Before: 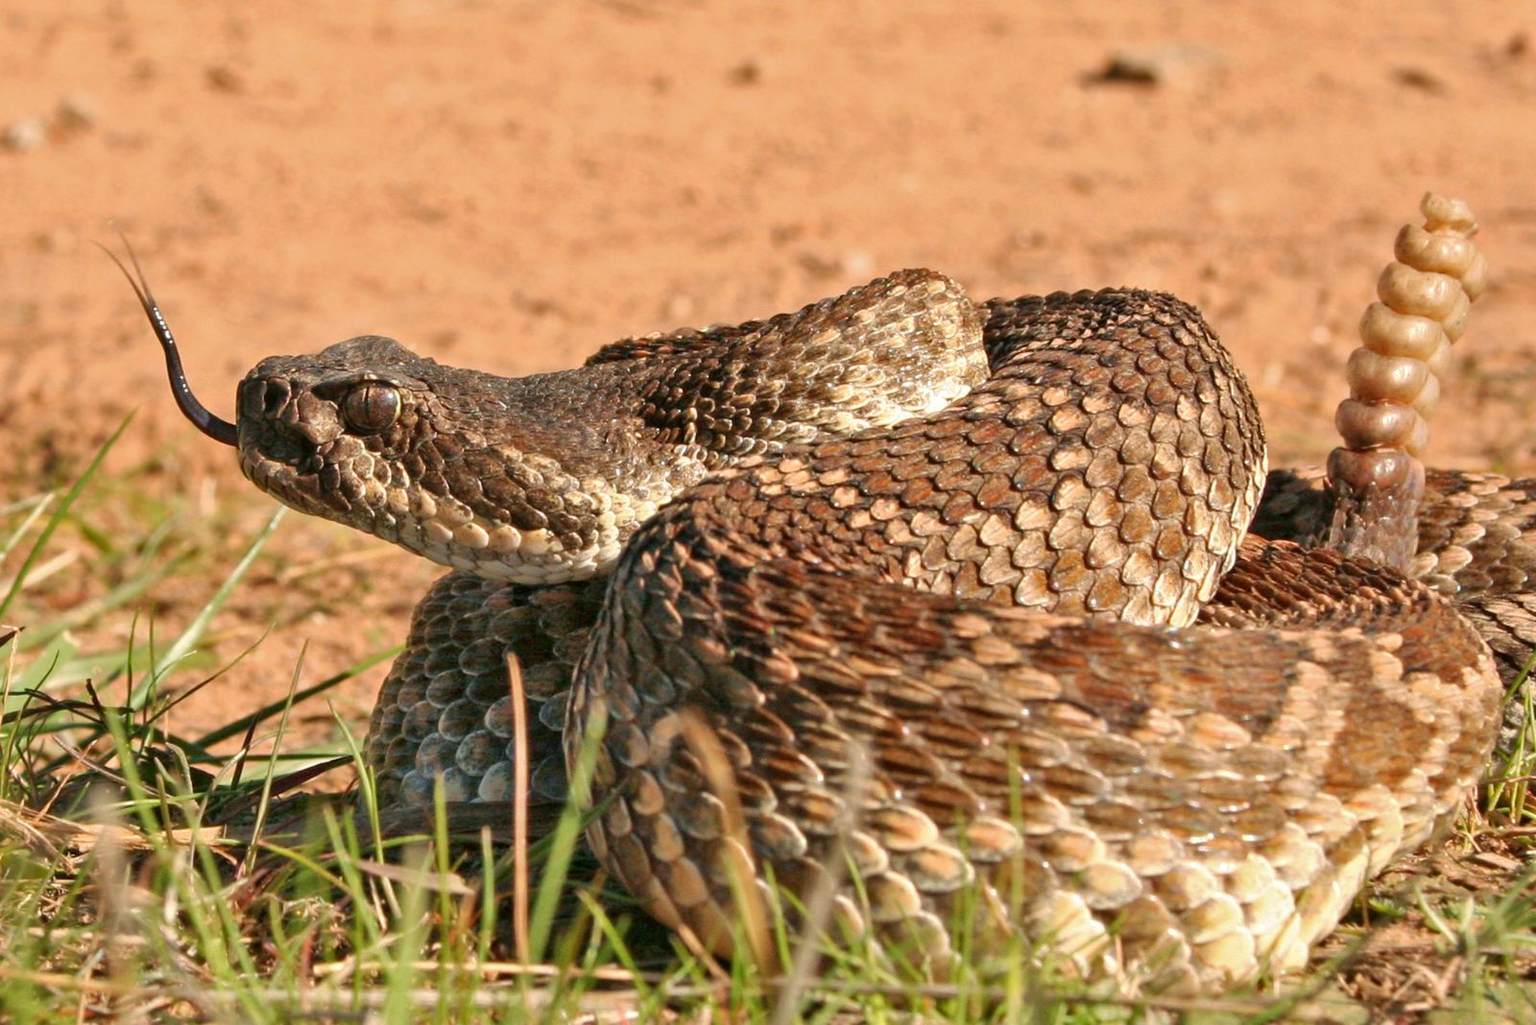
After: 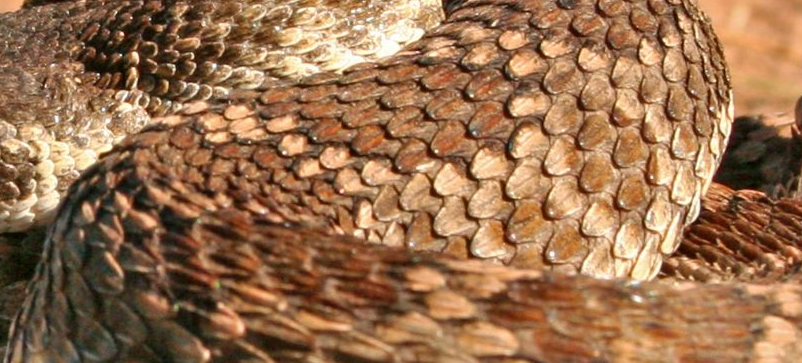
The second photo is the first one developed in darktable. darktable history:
crop: left 36.729%, top 34.963%, right 13.109%, bottom 30.969%
